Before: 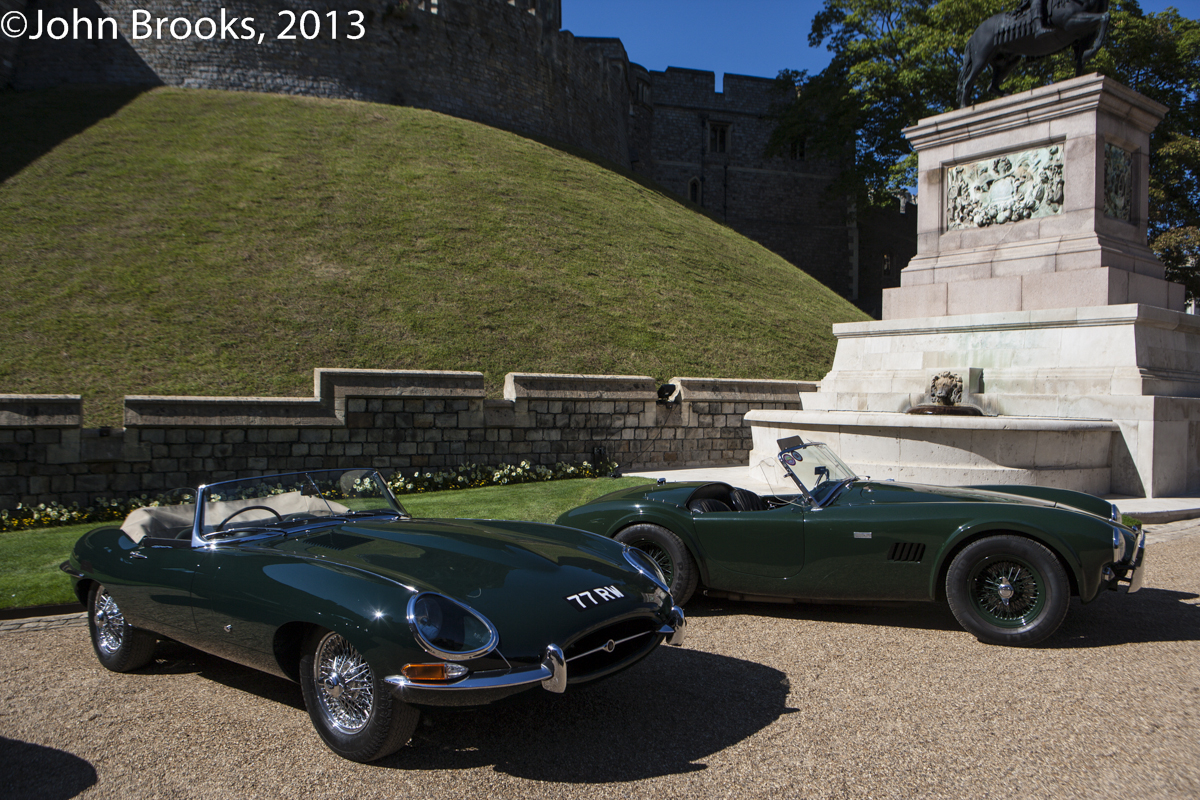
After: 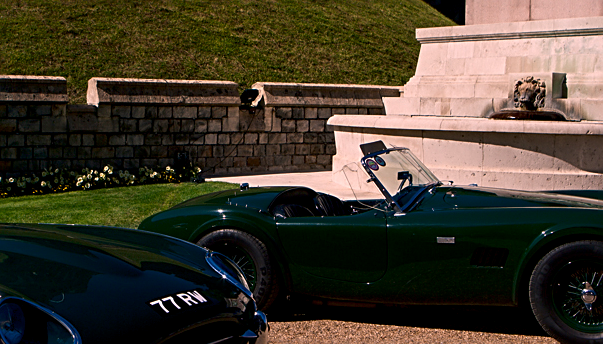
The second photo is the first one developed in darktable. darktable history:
color balance rgb: shadows lift › hue 86.76°, highlights gain › chroma 4.638%, highlights gain › hue 32.11°, global offset › luminance -0.471%, perceptual saturation grading › global saturation -0.02%, global vibrance 11.159%
sharpen: on, module defaults
contrast brightness saturation: brightness -0.198, saturation 0.076
crop: left 34.763%, top 36.92%, right 14.963%, bottom 19.964%
